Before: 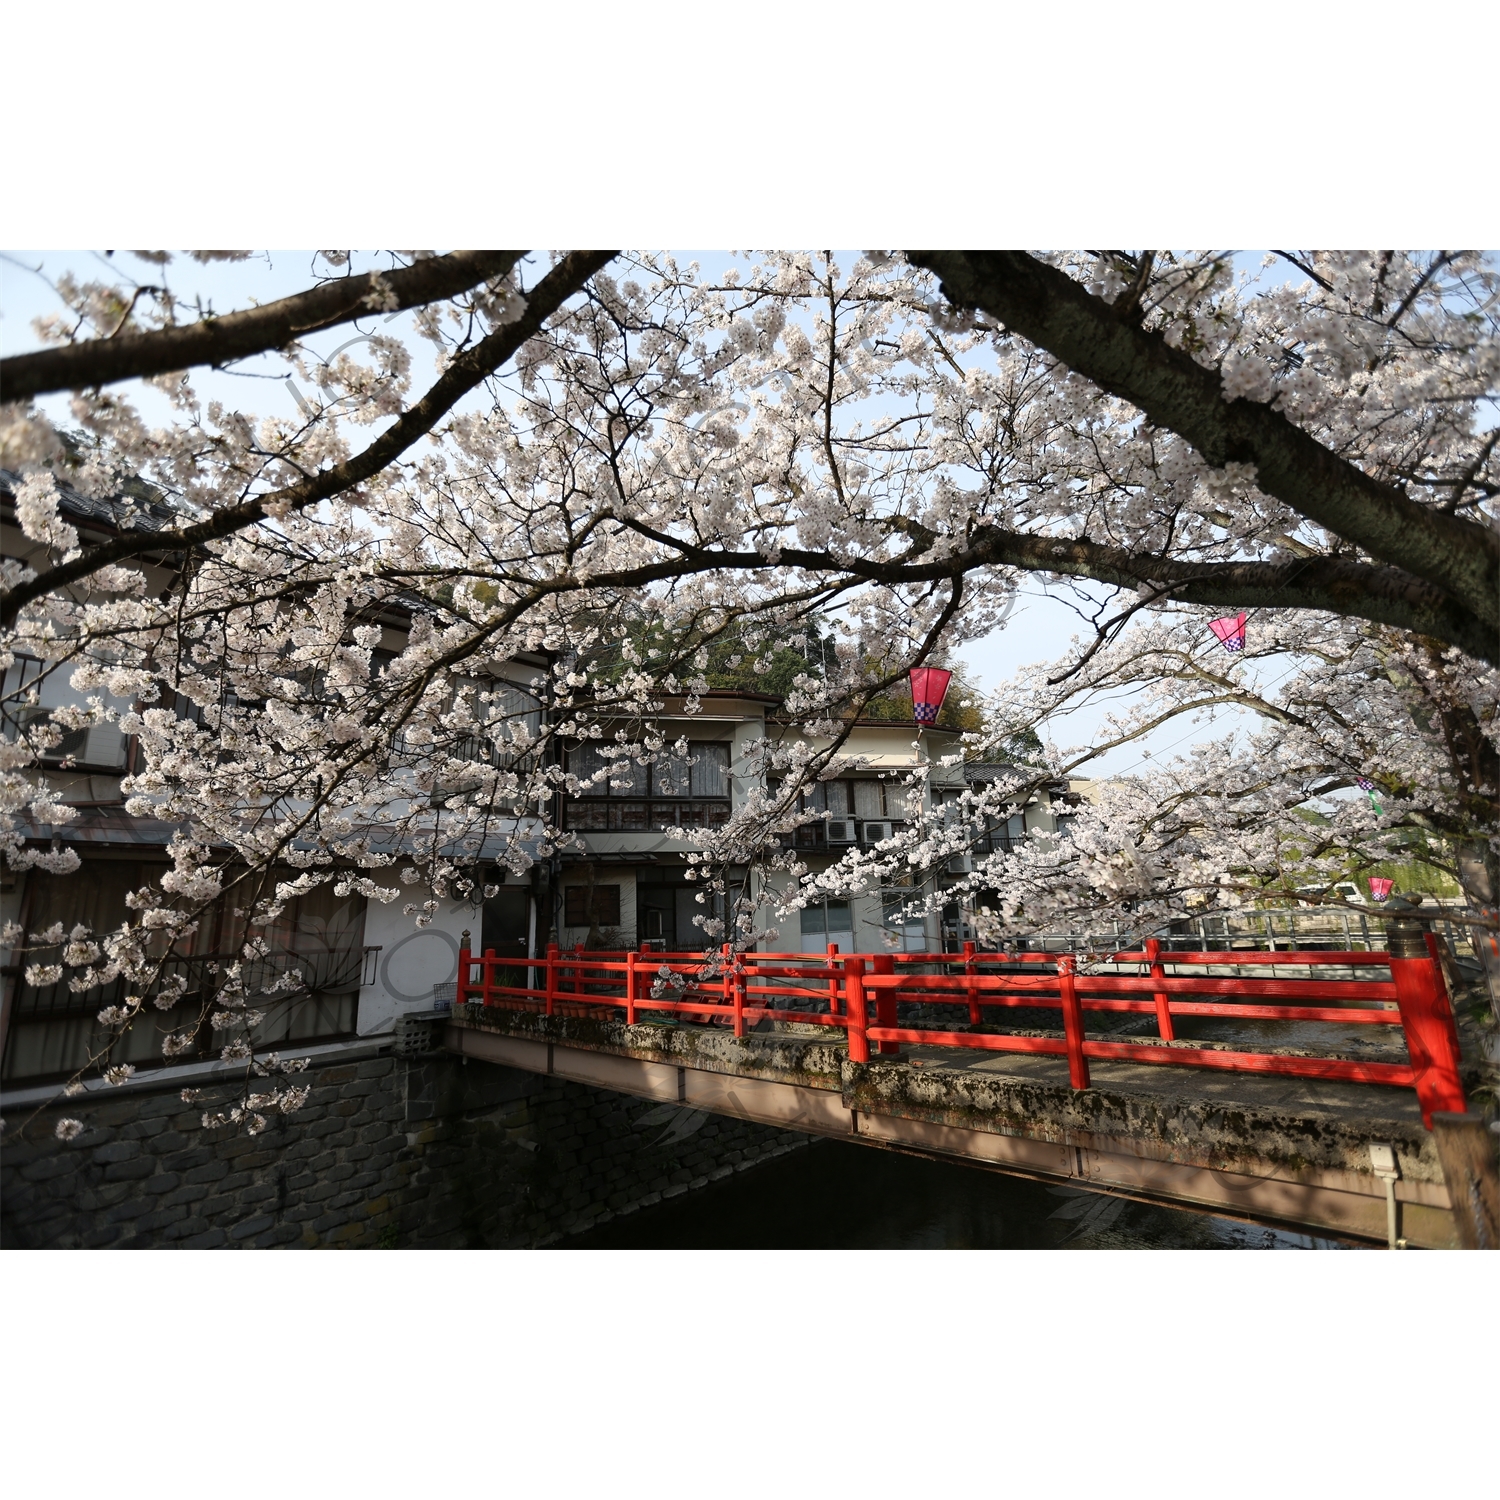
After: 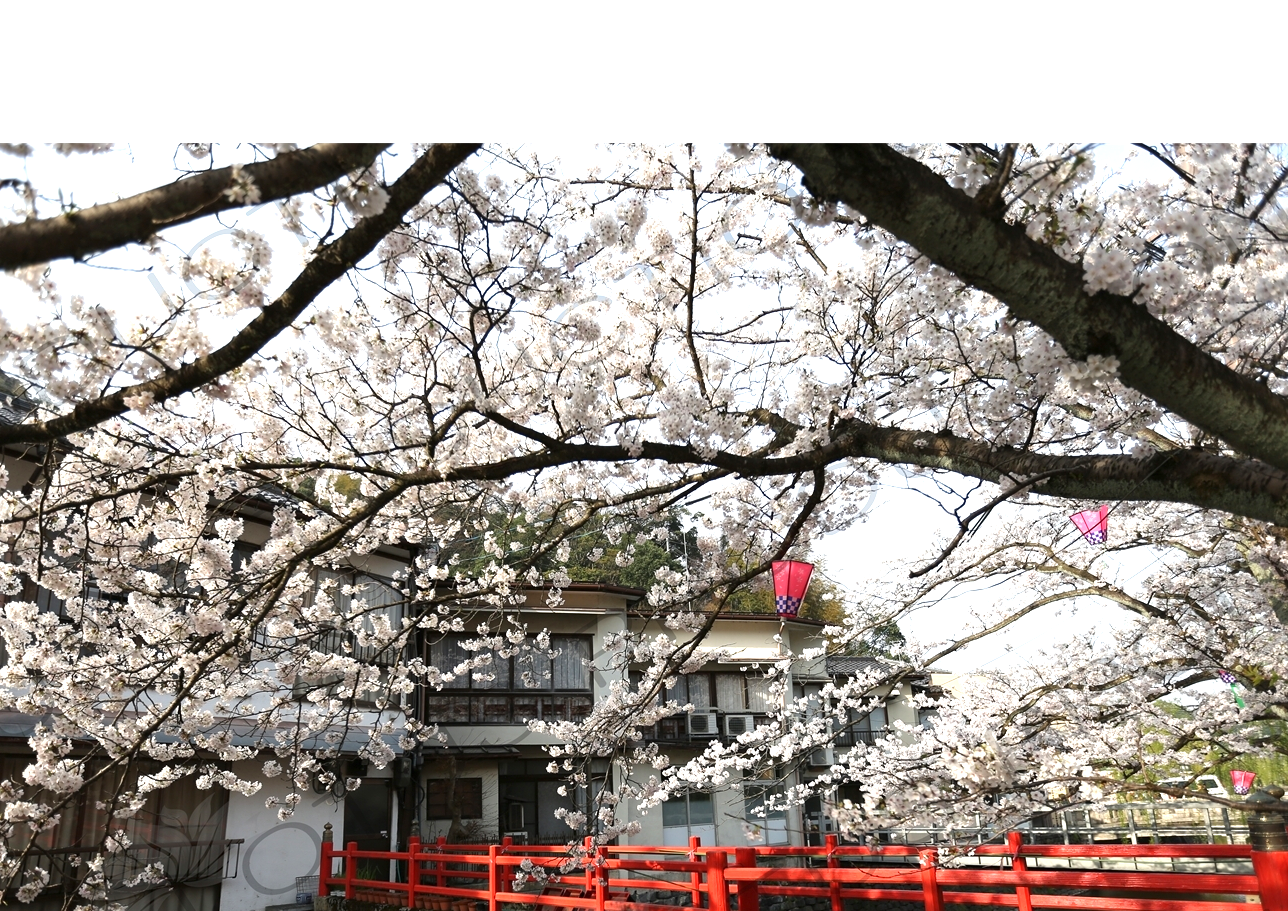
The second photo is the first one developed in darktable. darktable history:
crop and rotate: left 9.244%, top 7.174%, right 4.833%, bottom 32.061%
exposure: exposure 0.779 EV, compensate highlight preservation false
